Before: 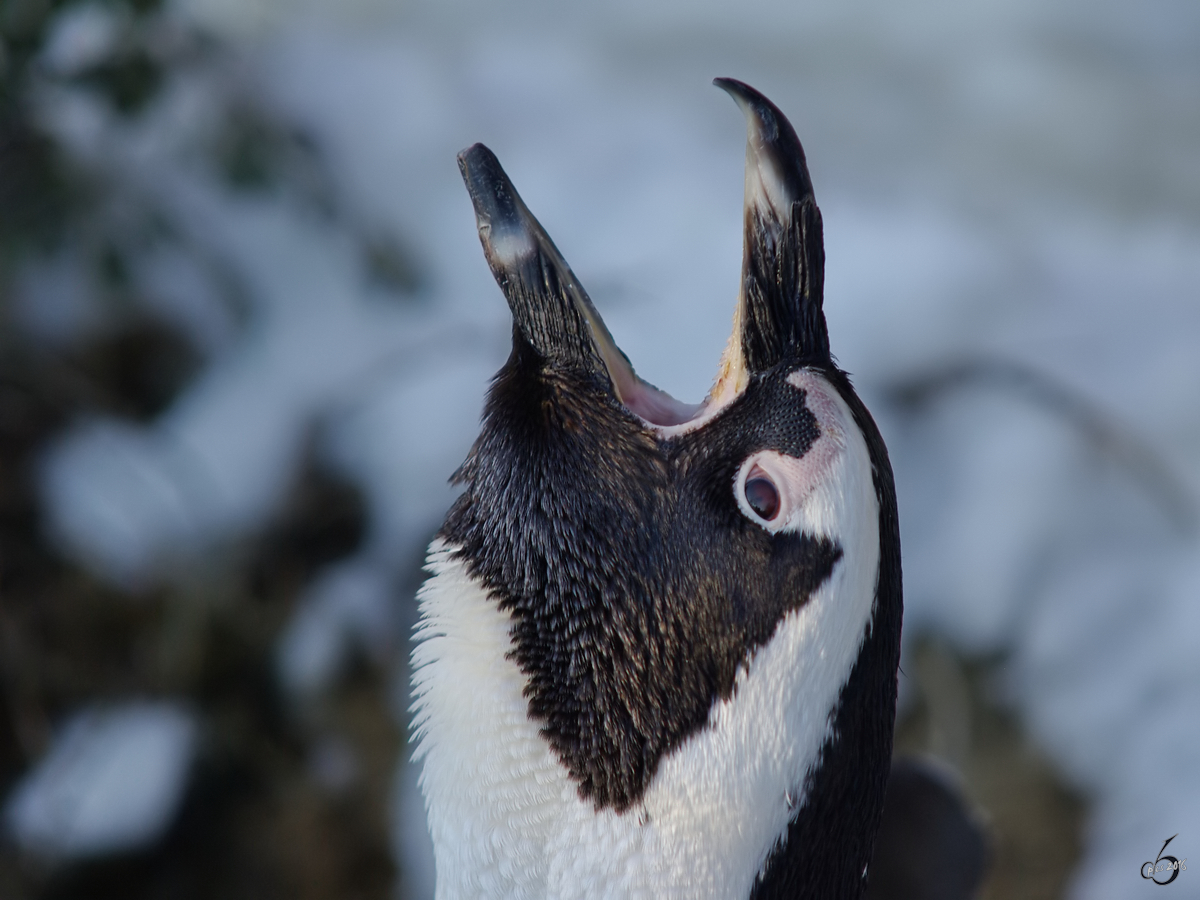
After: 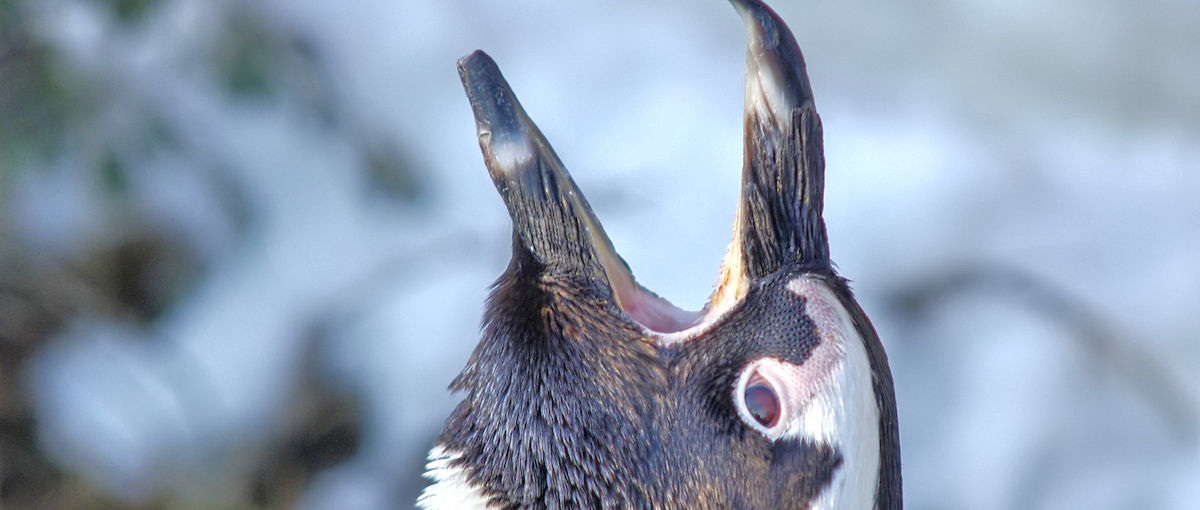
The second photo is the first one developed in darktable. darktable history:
crop and rotate: top 10.421%, bottom 32.862%
tone equalizer: -7 EV 0.147 EV, -6 EV 0.633 EV, -5 EV 1.13 EV, -4 EV 1.31 EV, -3 EV 1.17 EV, -2 EV 0.6 EV, -1 EV 0.153 EV
exposure: black level correction 0, exposure 1 EV, compensate exposure bias true, compensate highlight preservation false
local contrast: on, module defaults
tone curve: curves: ch0 [(0, 0) (0.045, 0.074) (0.883, 0.858) (1, 1)]; ch1 [(0, 0) (0.149, 0.074) (0.379, 0.327) (0.427, 0.401) (0.489, 0.479) (0.505, 0.515) (0.537, 0.573) (0.563, 0.599) (1, 1)]; ch2 [(0, 0) (0.307, 0.298) (0.388, 0.375) (0.443, 0.456) (0.485, 0.492) (1, 1)], color space Lab, linked channels, preserve colors none
